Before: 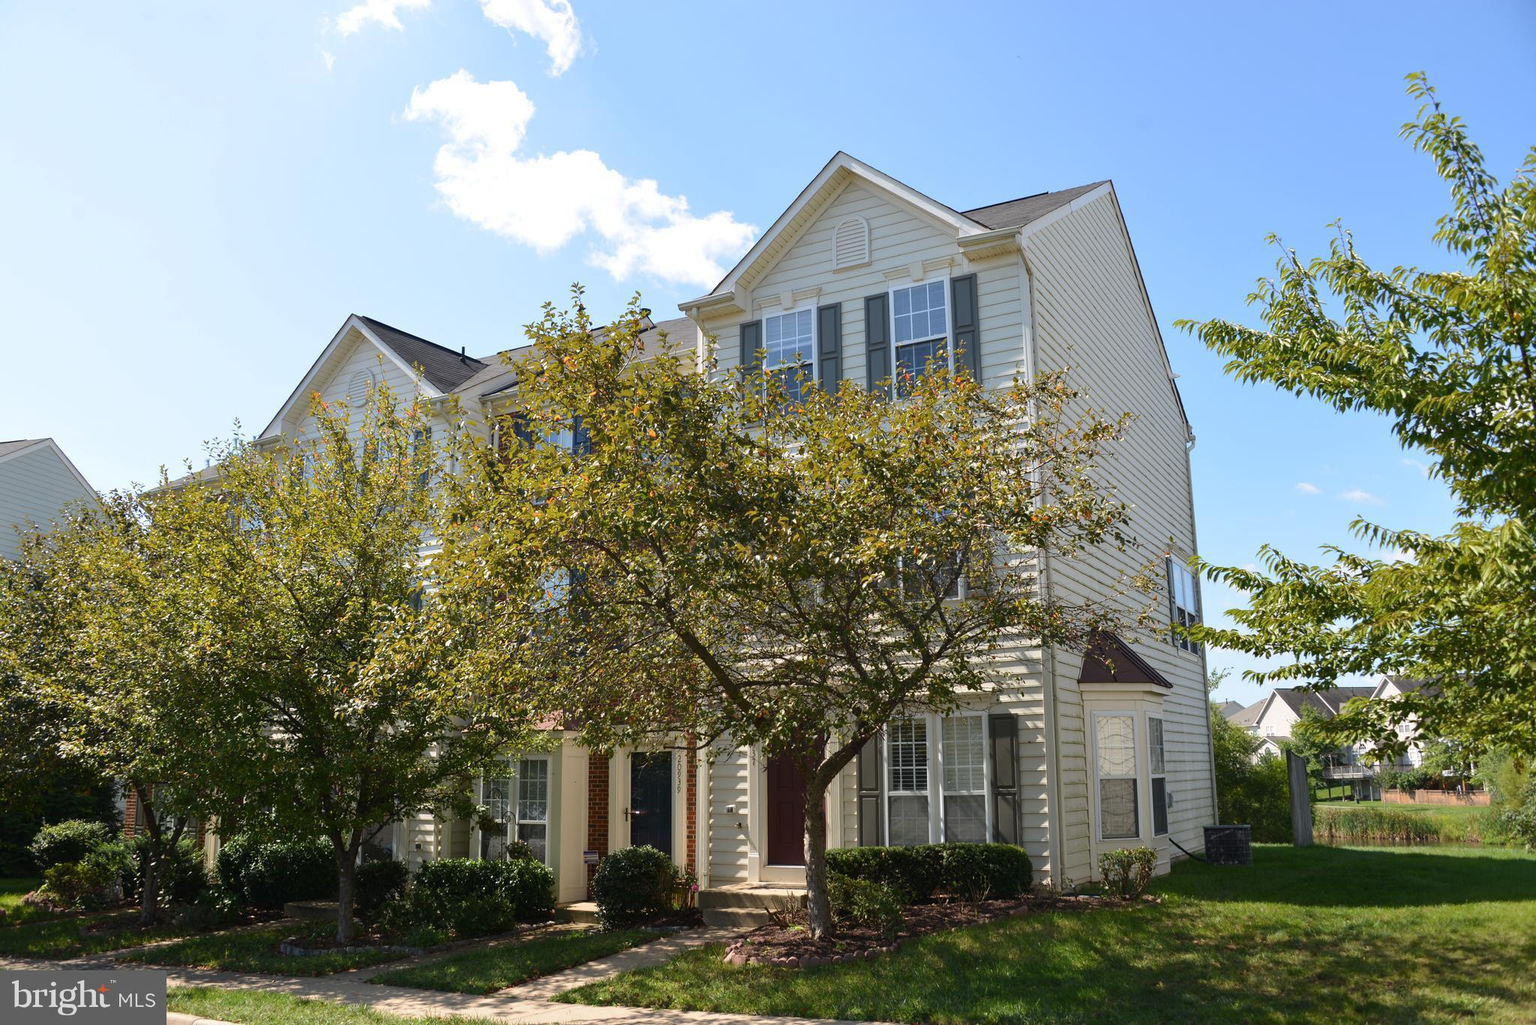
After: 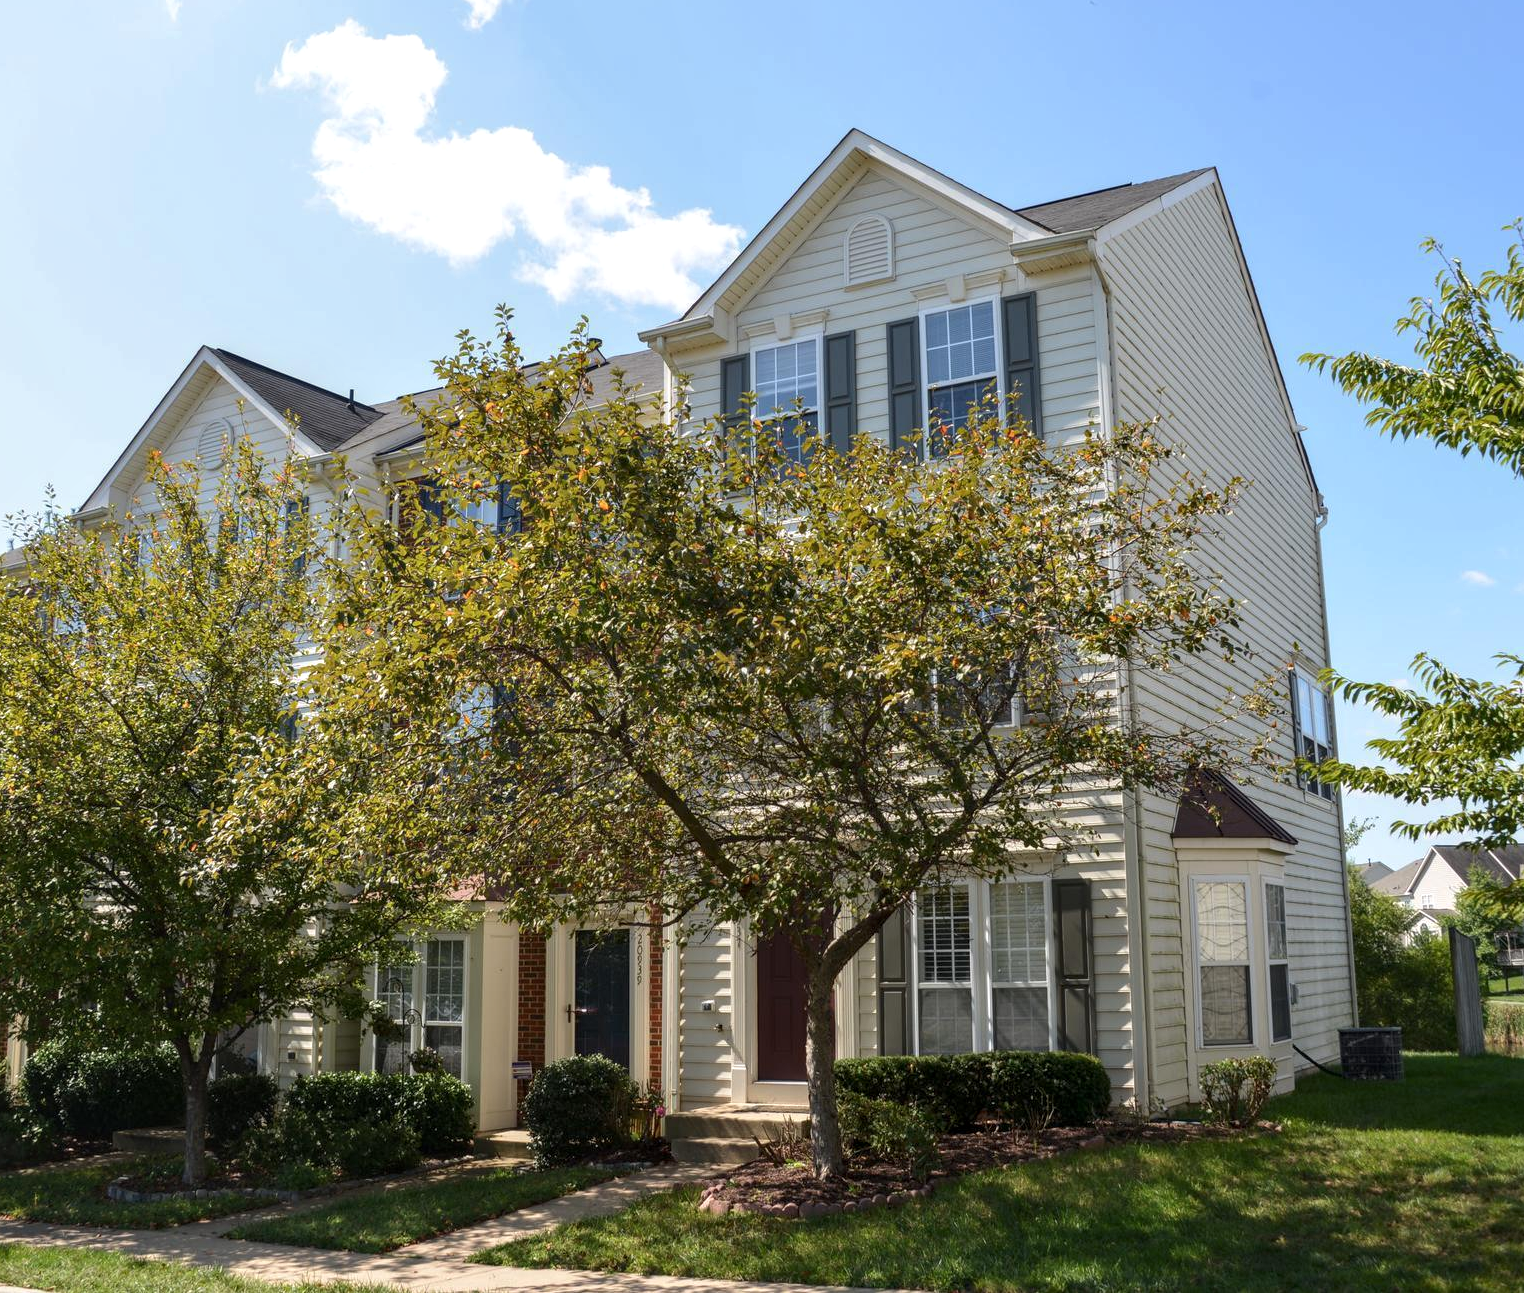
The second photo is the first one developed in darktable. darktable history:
crop and rotate: left 12.997%, top 5.352%, right 12.559%
local contrast: on, module defaults
